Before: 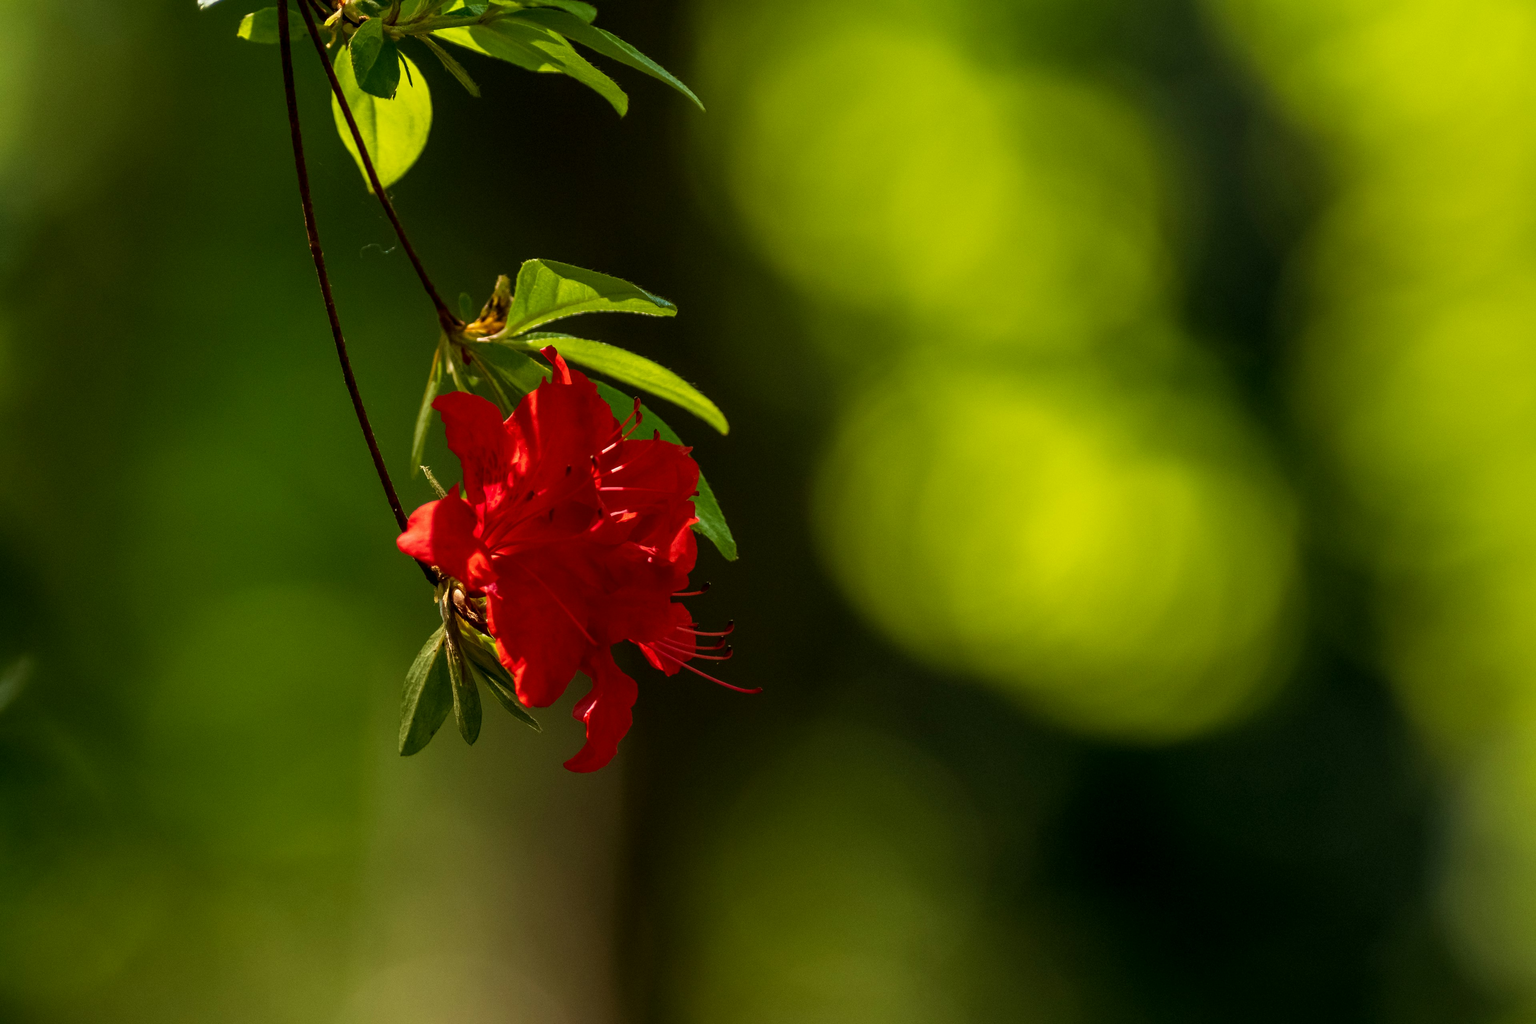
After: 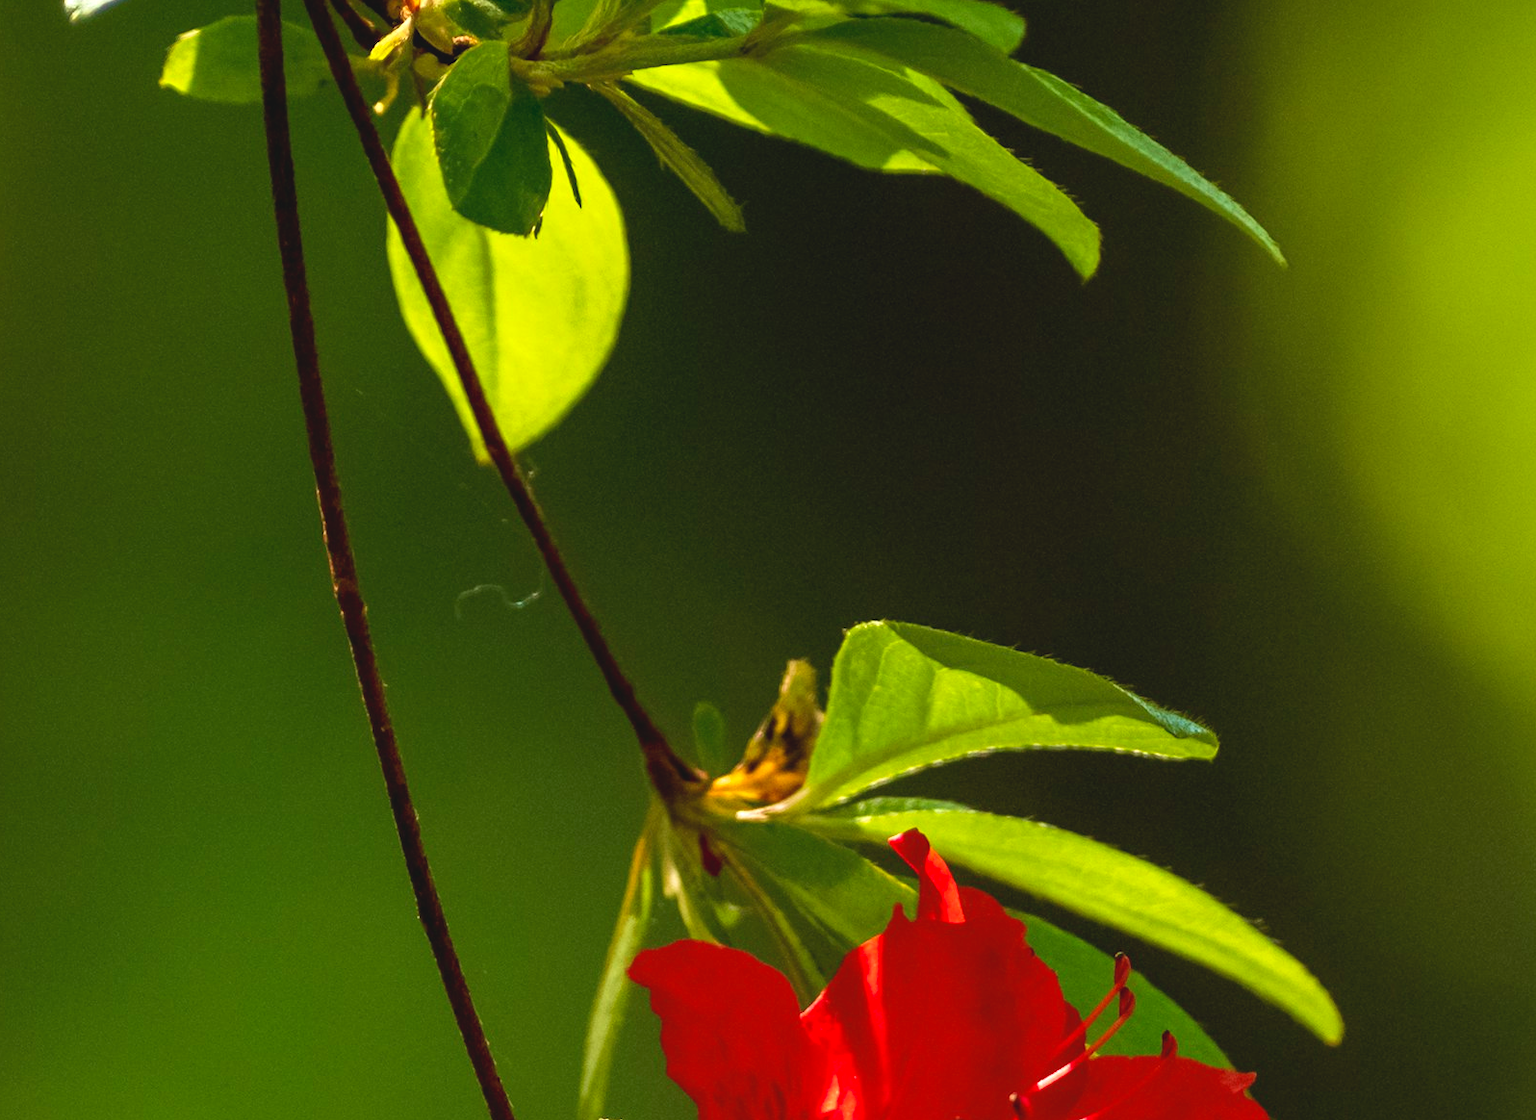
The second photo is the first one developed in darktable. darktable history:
exposure: exposure 0.584 EV, compensate highlight preservation false
crop and rotate: left 11.122%, top 0.112%, right 47.309%, bottom 54.383%
contrast brightness saturation: contrast -0.098, brightness 0.045, saturation 0.083
